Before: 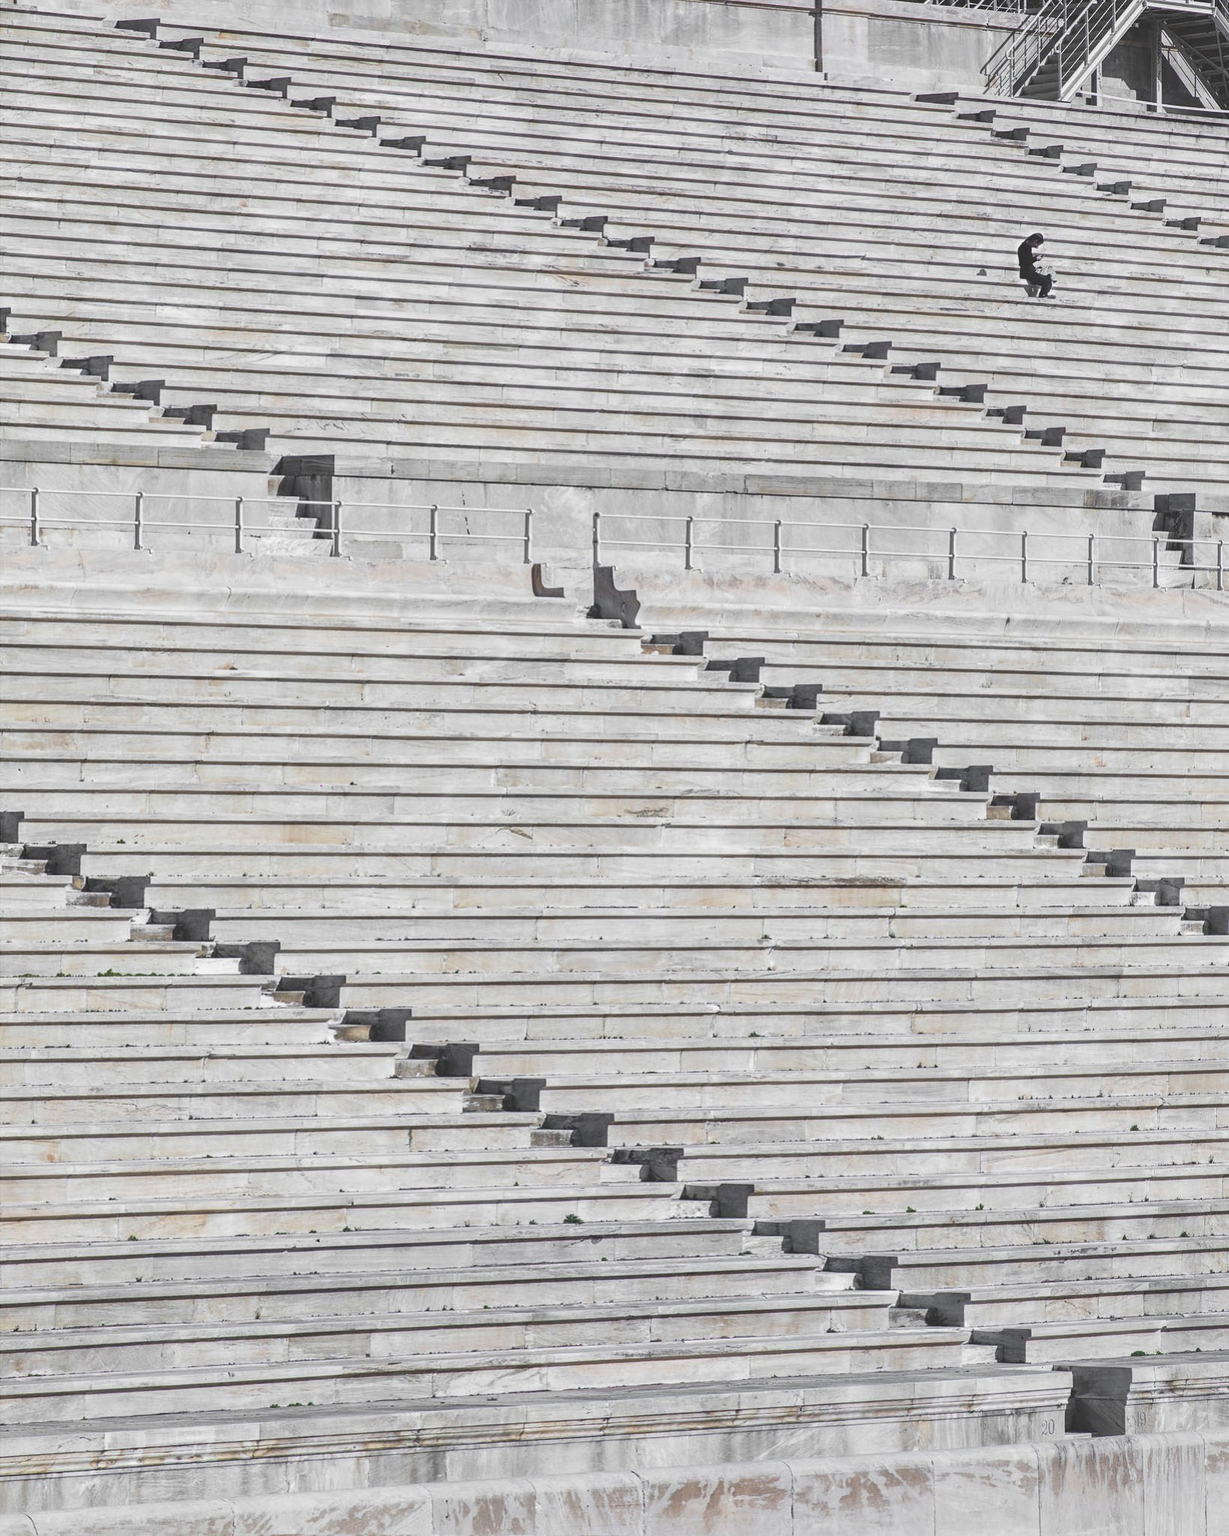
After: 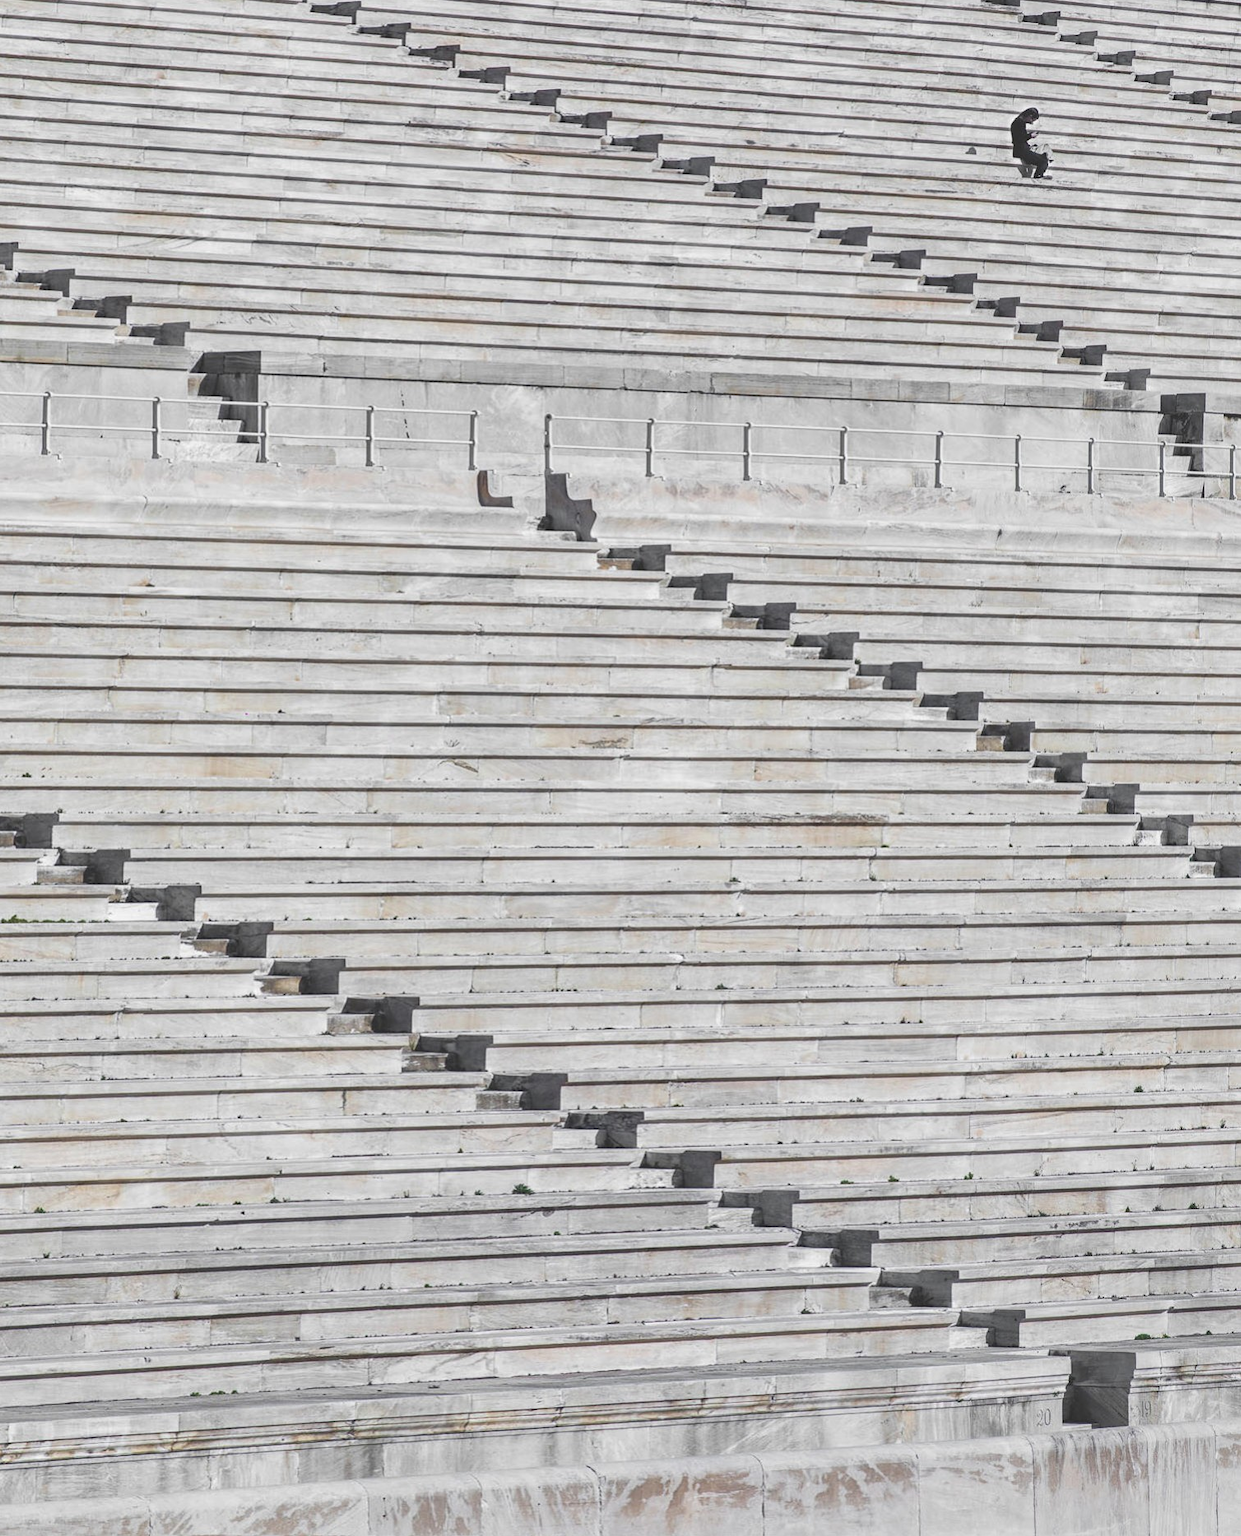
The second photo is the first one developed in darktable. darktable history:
crop and rotate: left 7.874%, top 8.792%
